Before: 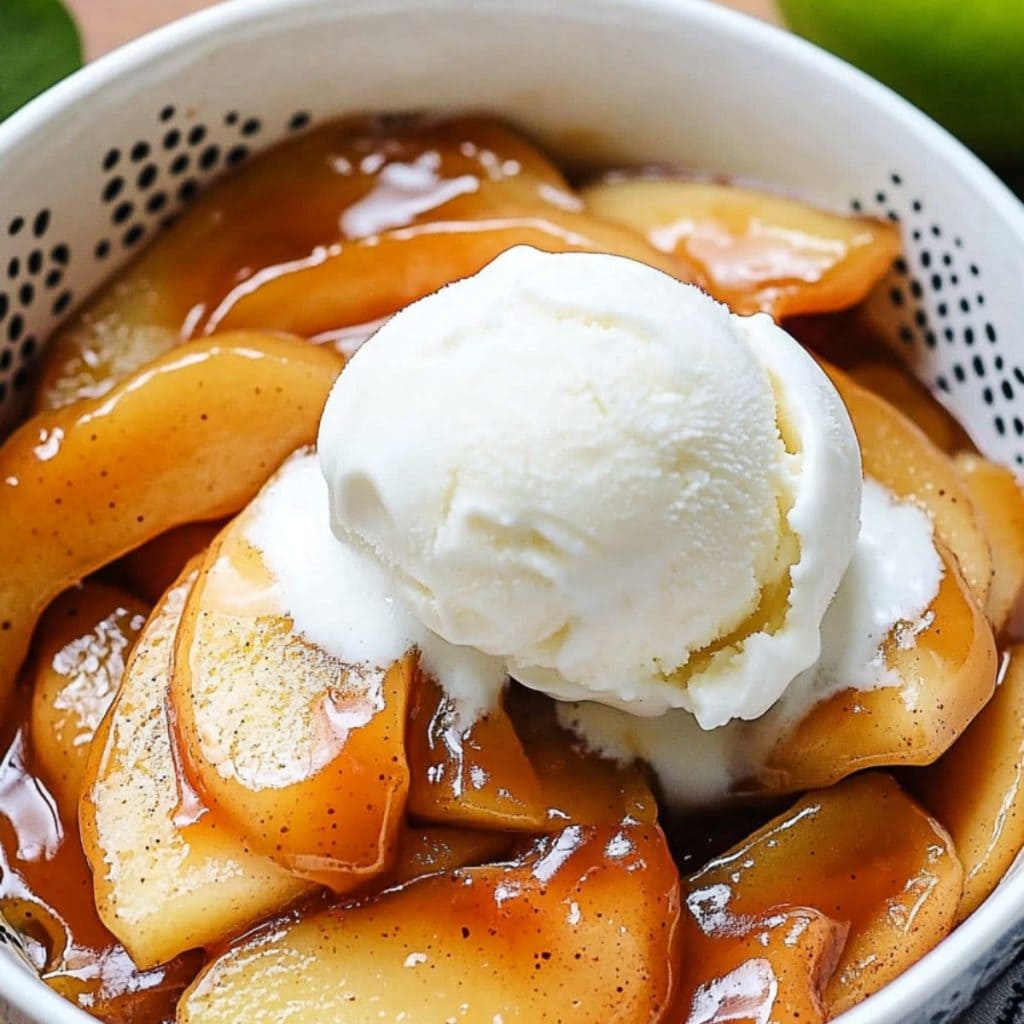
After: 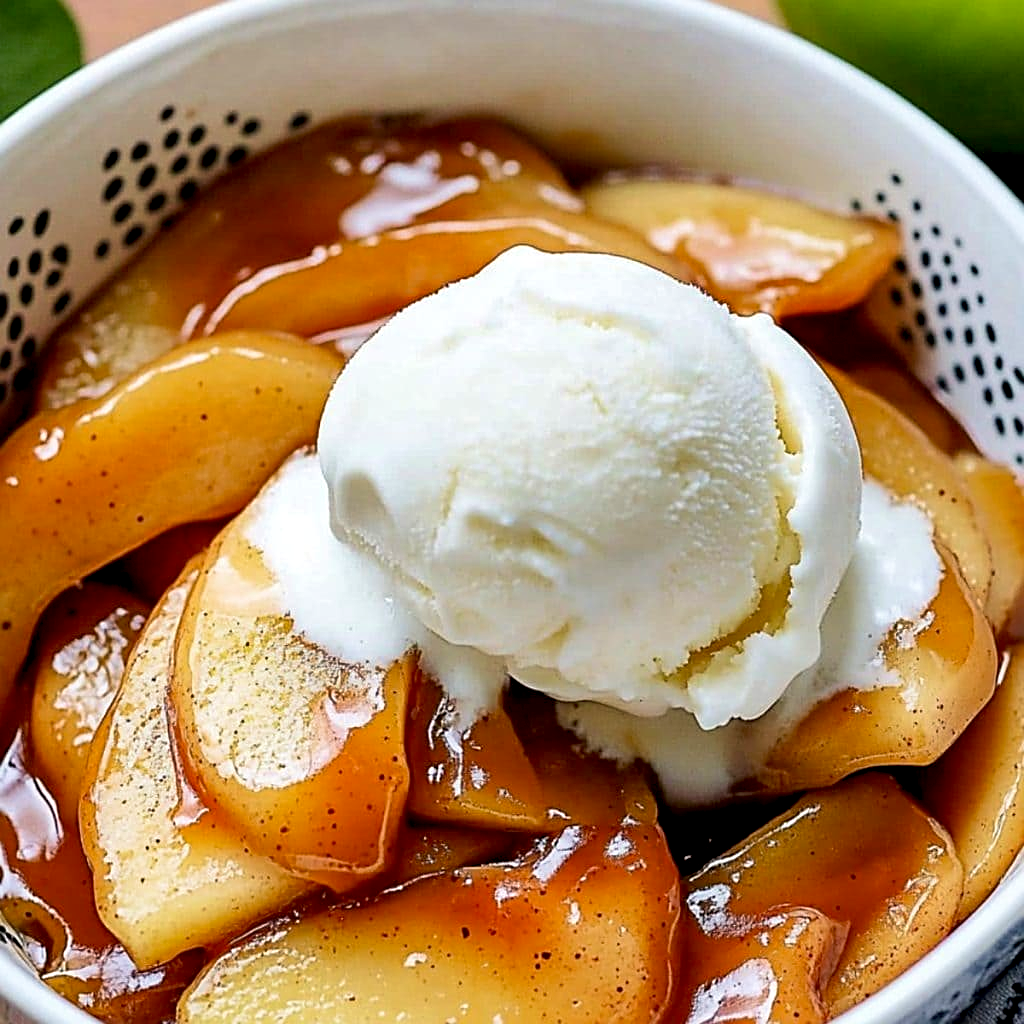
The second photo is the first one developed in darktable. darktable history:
exposure: black level correction 0.009, exposure 0.015 EV, compensate highlight preservation false
sharpen: on, module defaults
shadows and highlights: soften with gaussian
velvia: on, module defaults
